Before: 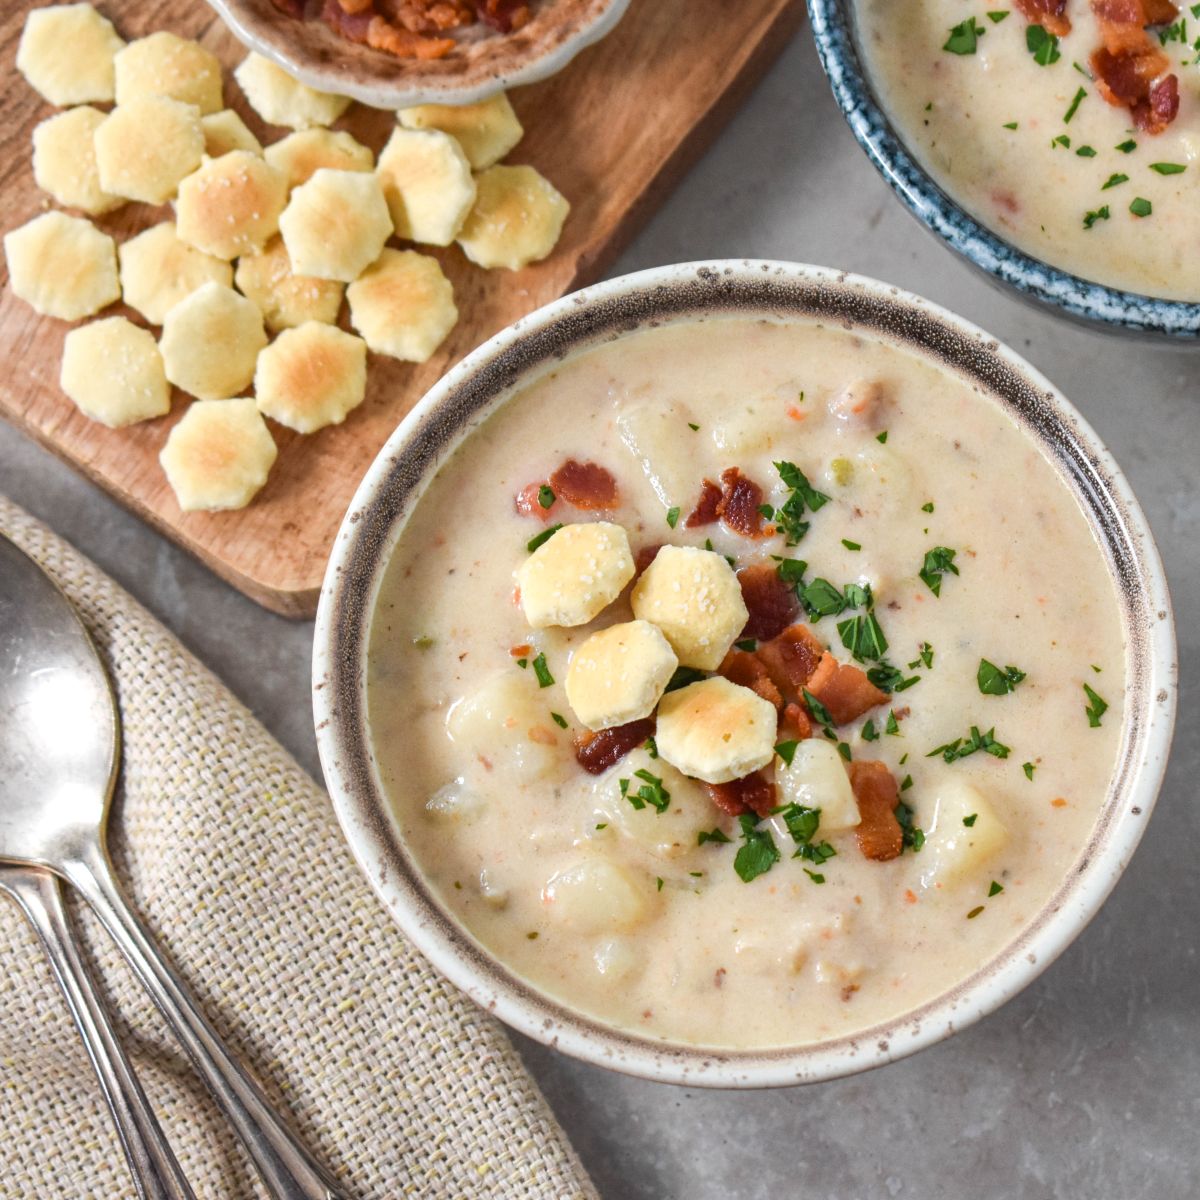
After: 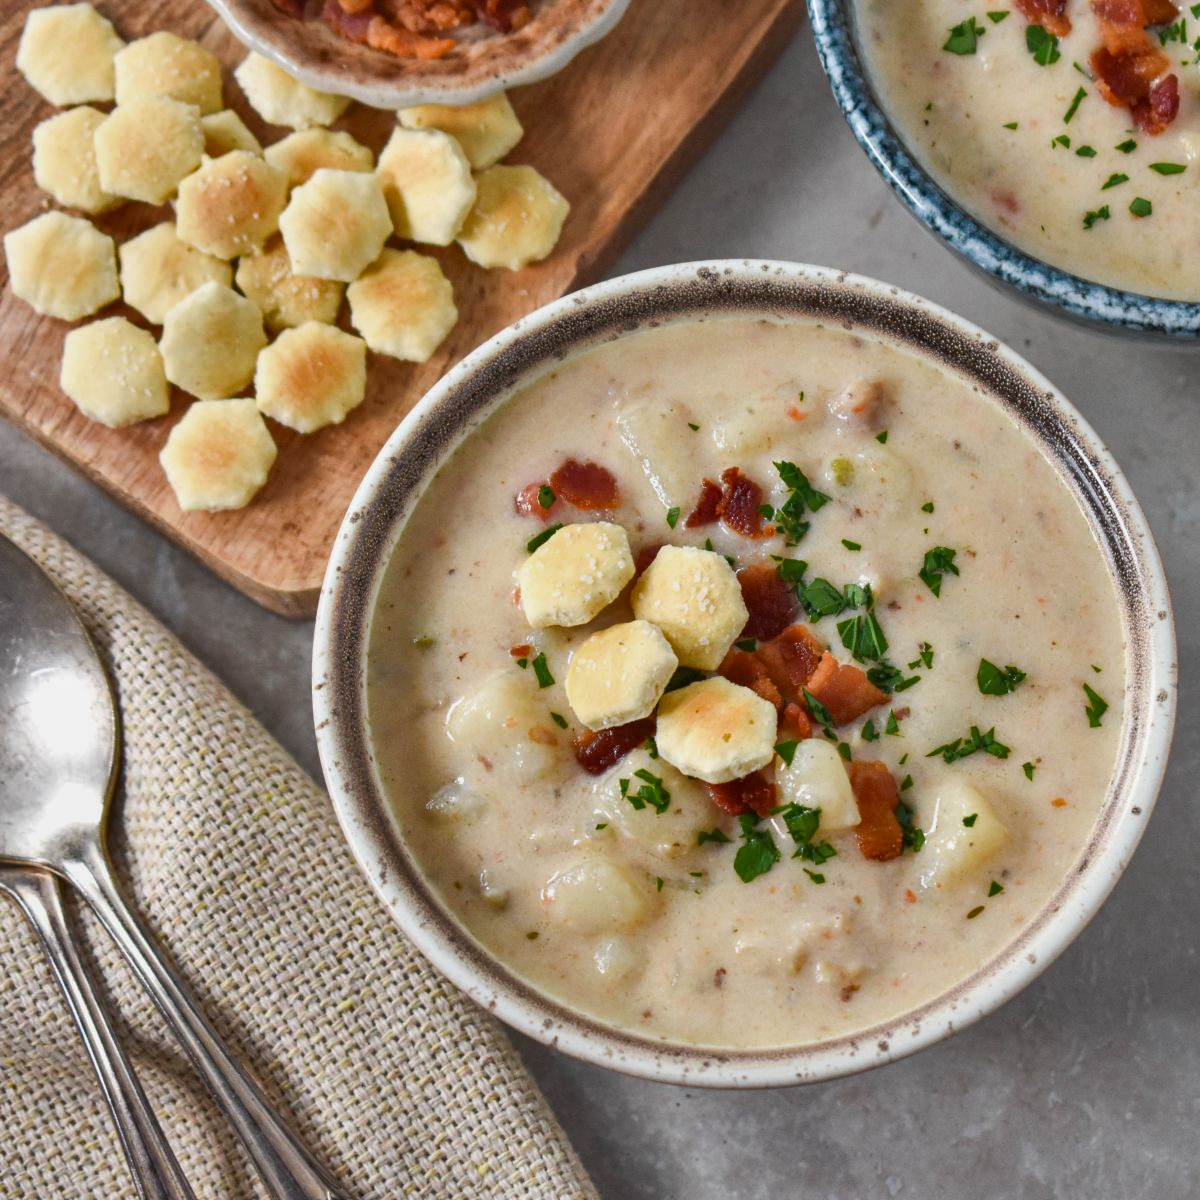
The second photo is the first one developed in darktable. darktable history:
shadows and highlights: white point adjustment -3.75, highlights -63.68, soften with gaussian
